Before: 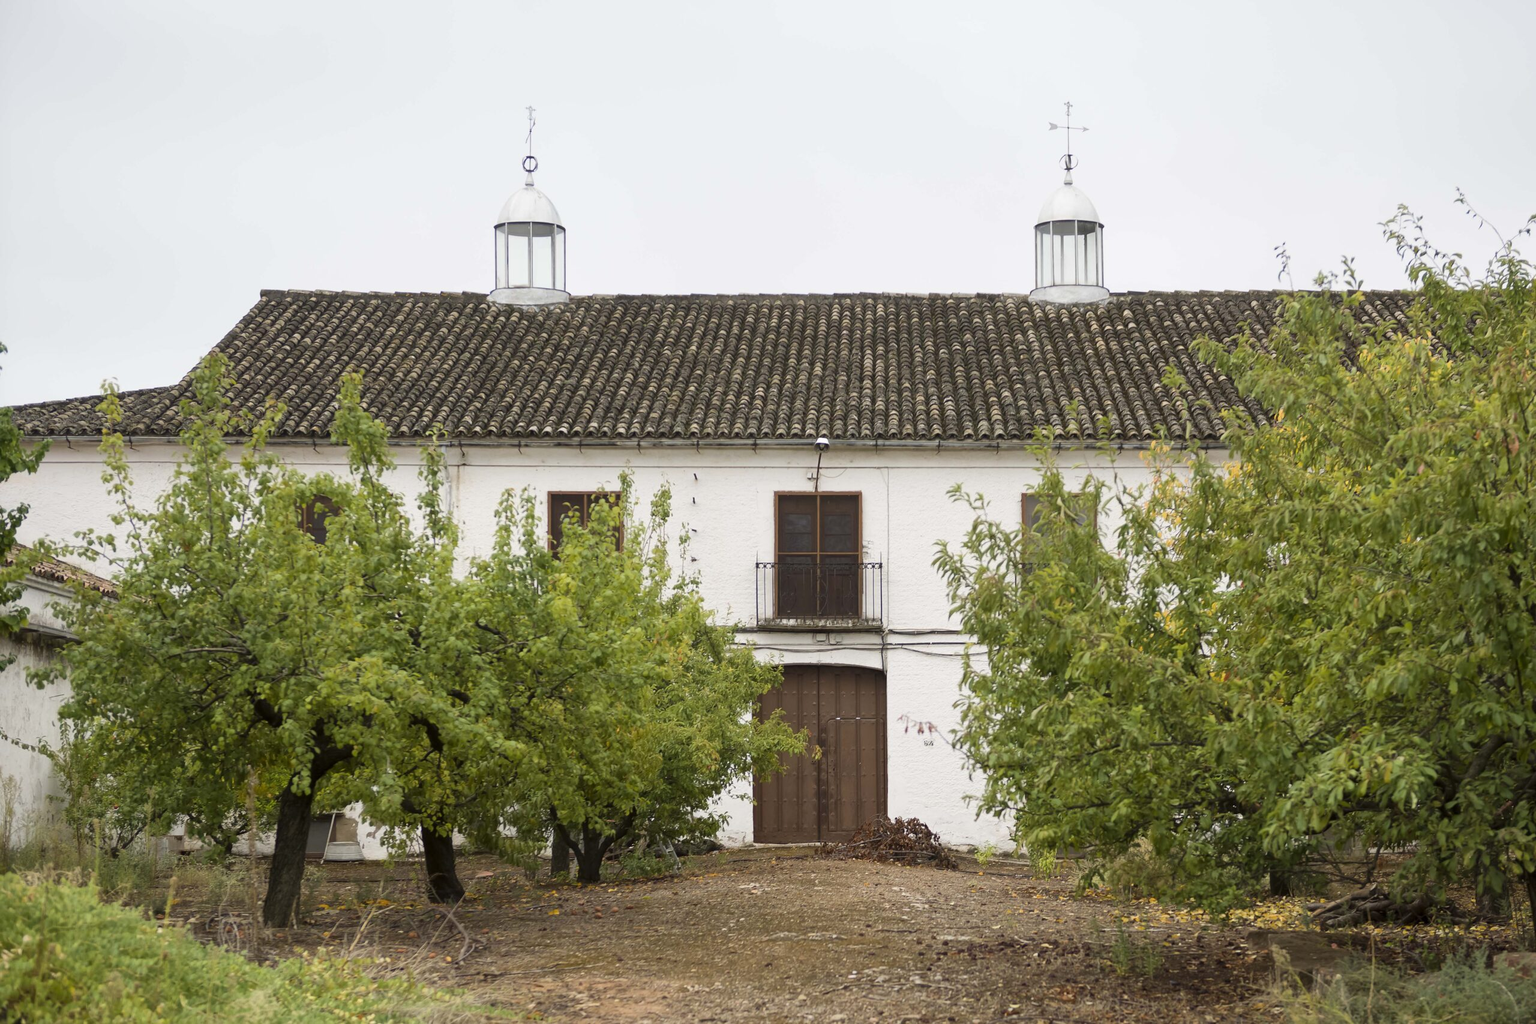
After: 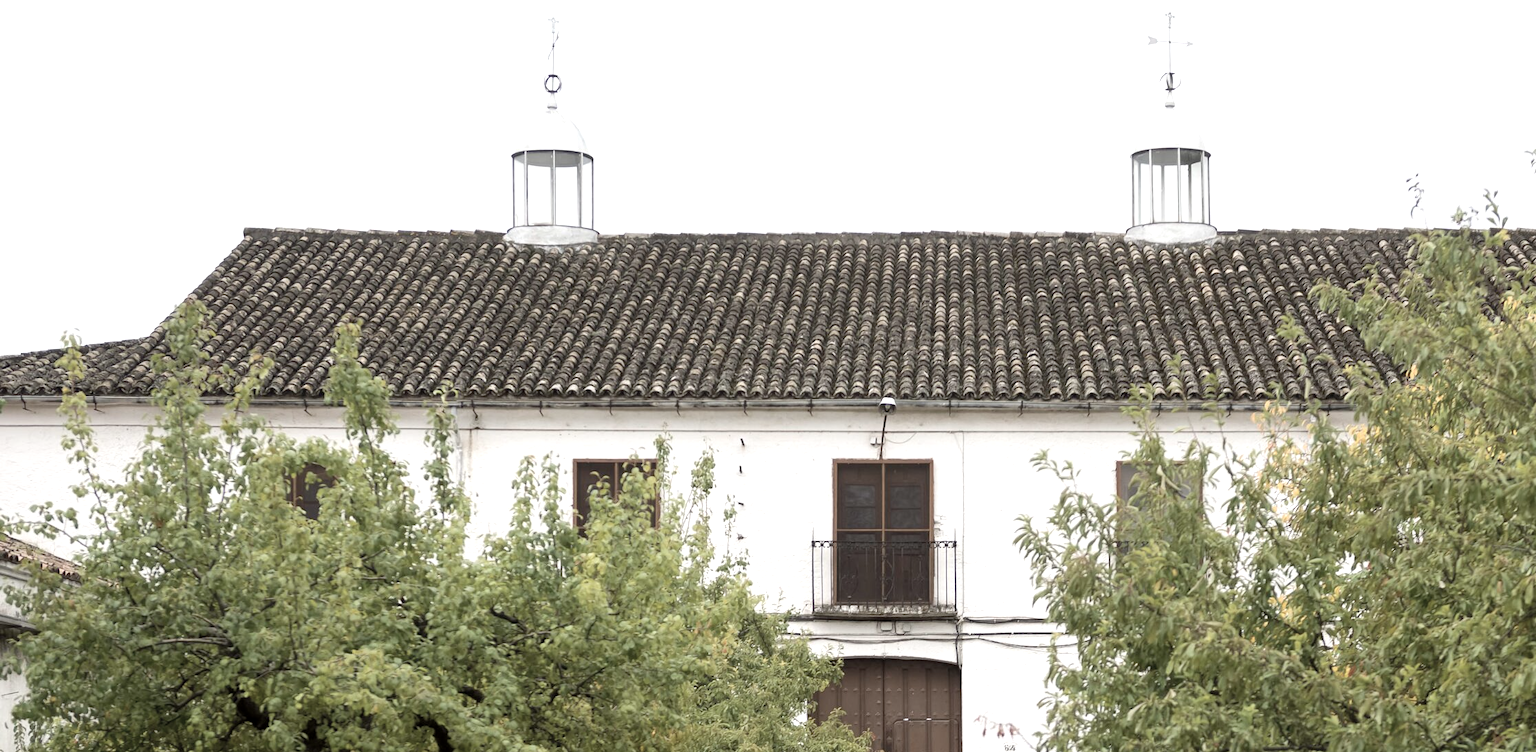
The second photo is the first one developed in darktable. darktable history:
exposure: black level correction 0.001, exposure 0.498 EV, compensate highlight preservation false
crop: left 3.129%, top 8.932%, right 9.644%, bottom 26.945%
color correction: highlights b* 0.024, saturation 0.528
